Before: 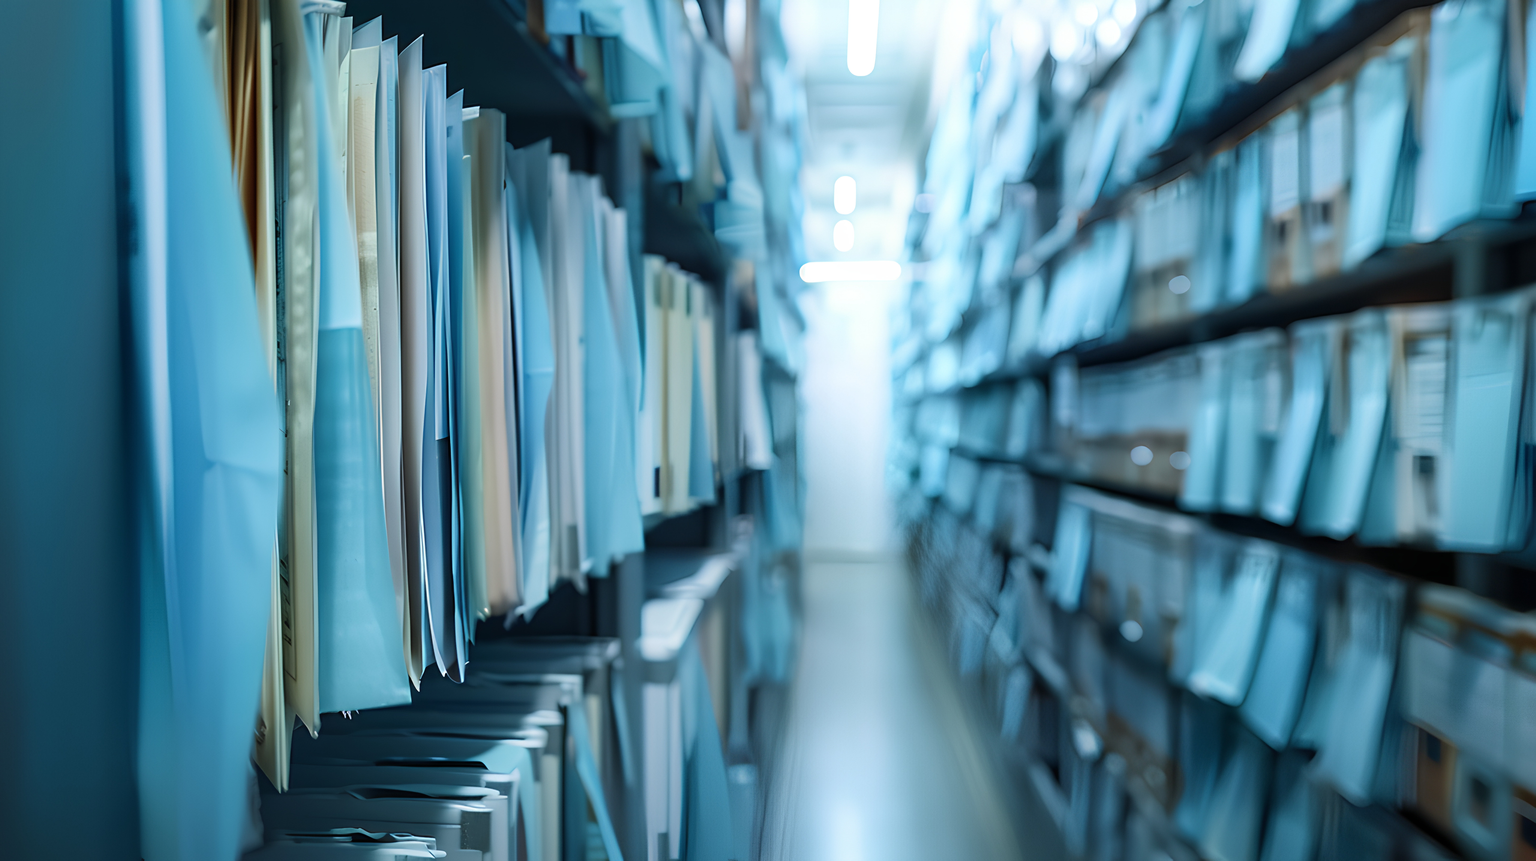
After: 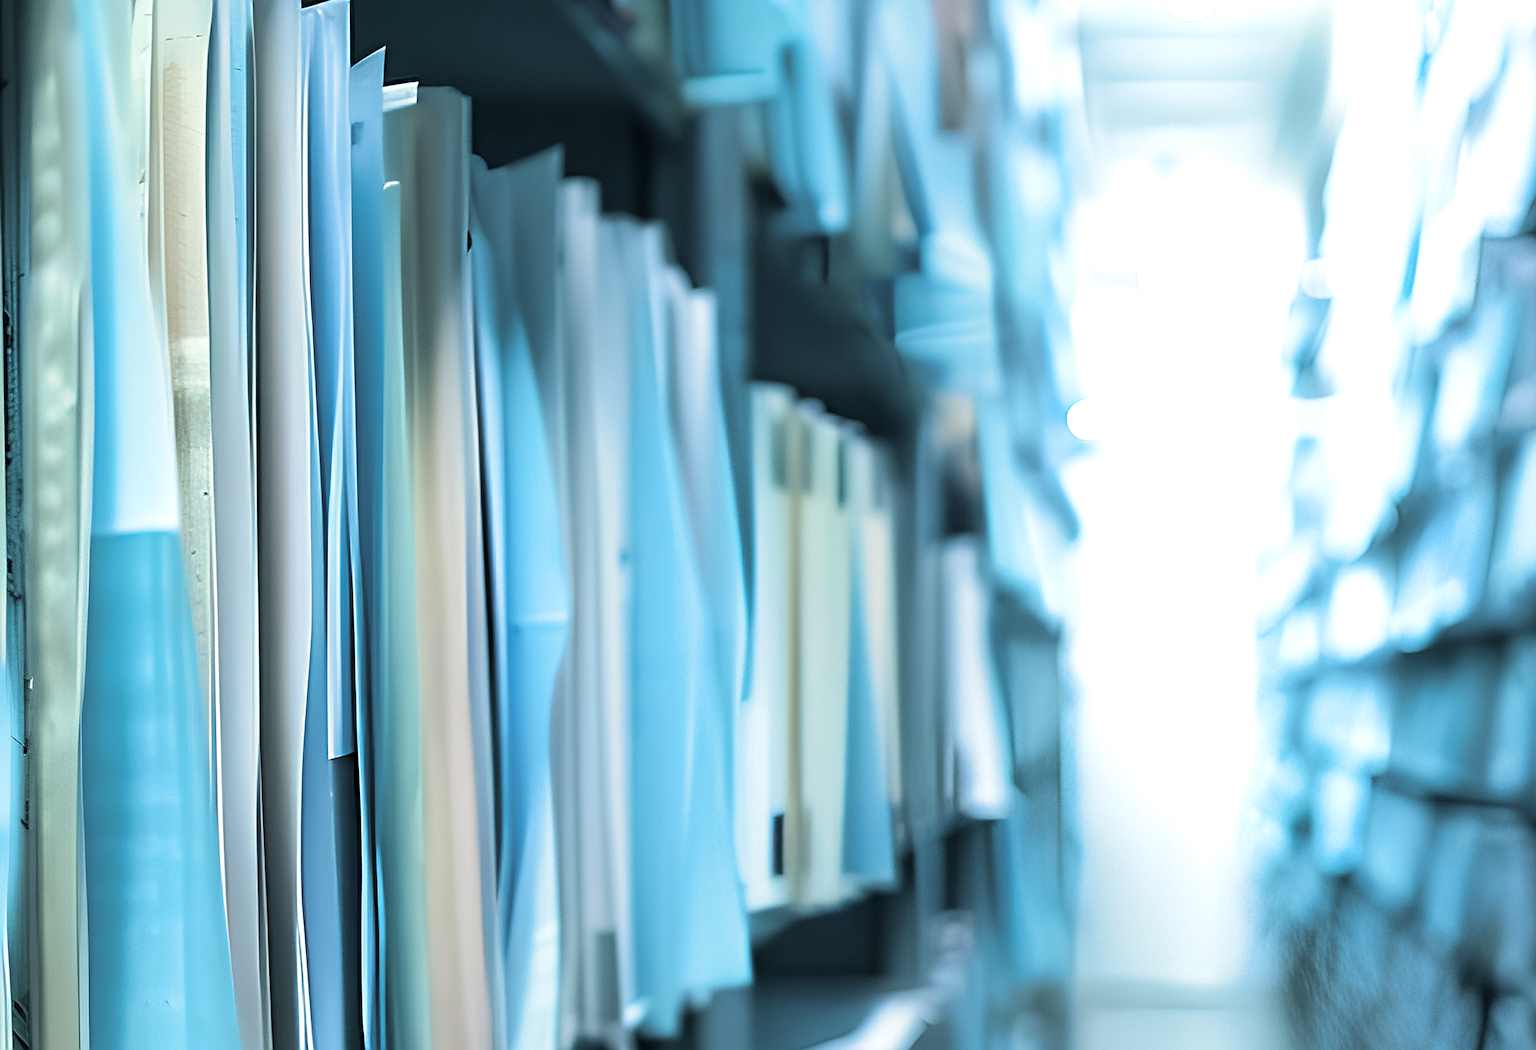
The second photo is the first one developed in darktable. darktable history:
exposure: black level correction 0.001, exposure 0.5 EV, compensate exposure bias true, compensate highlight preservation false
split-toning: shadows › hue 205.2°, shadows › saturation 0.29, highlights › hue 50.4°, highlights › saturation 0.38, balance -49.9
base curve: exposure shift 0, preserve colors none
tone equalizer: on, module defaults
crop: left 17.835%, top 7.675%, right 32.881%, bottom 32.213%
sharpen: amount 0.901
